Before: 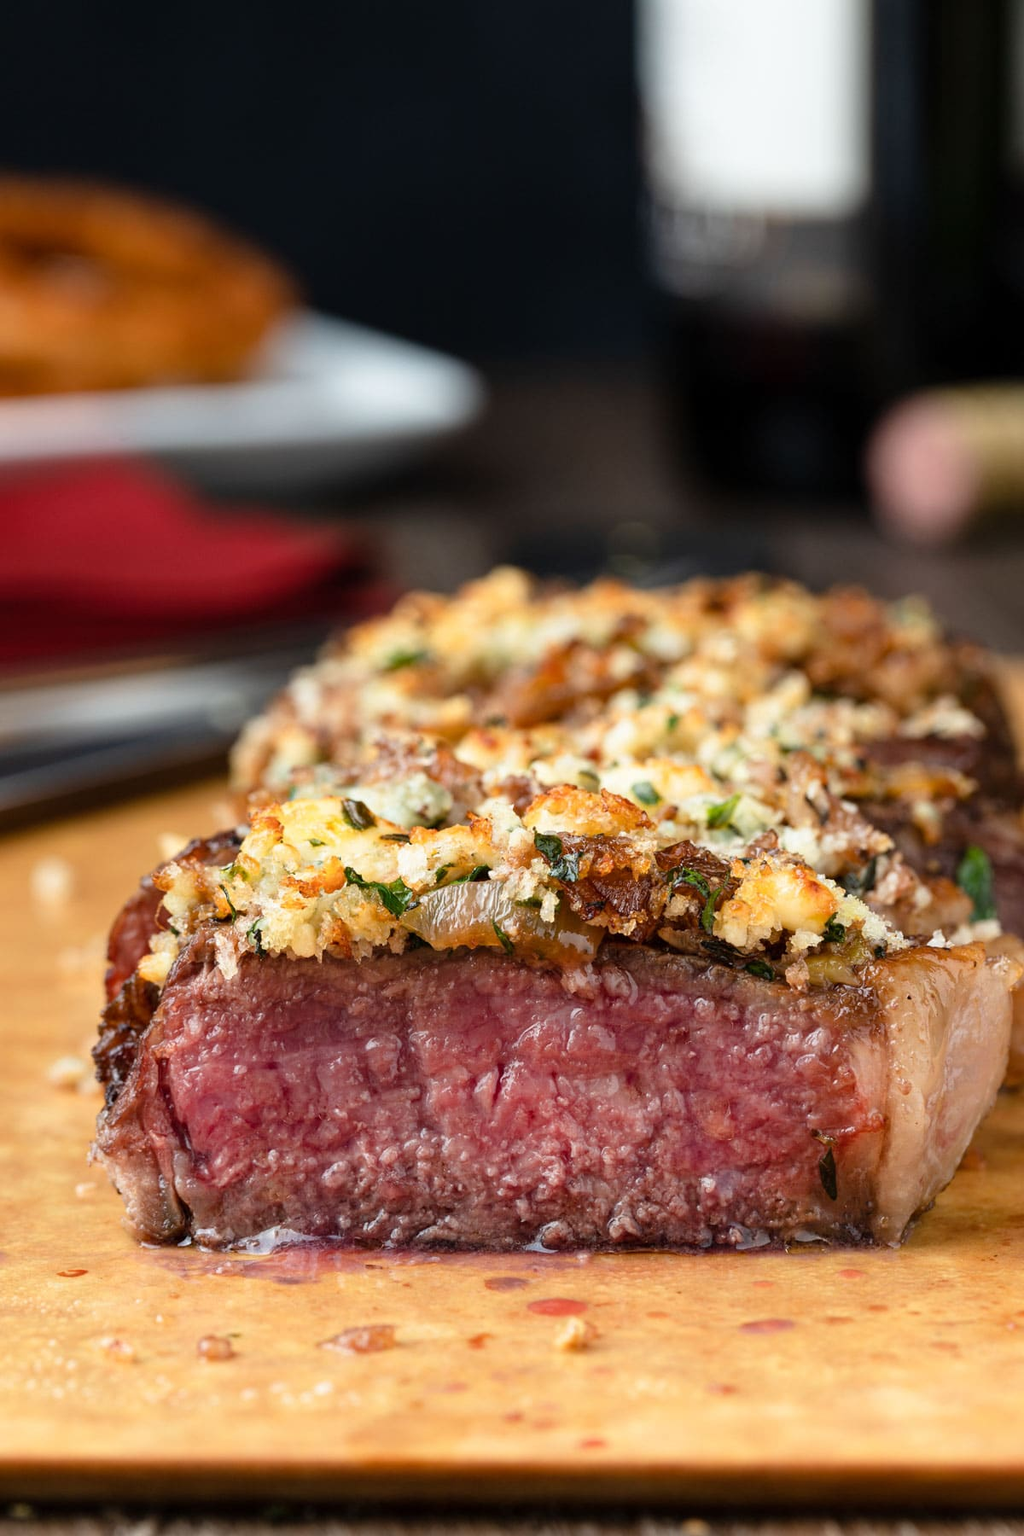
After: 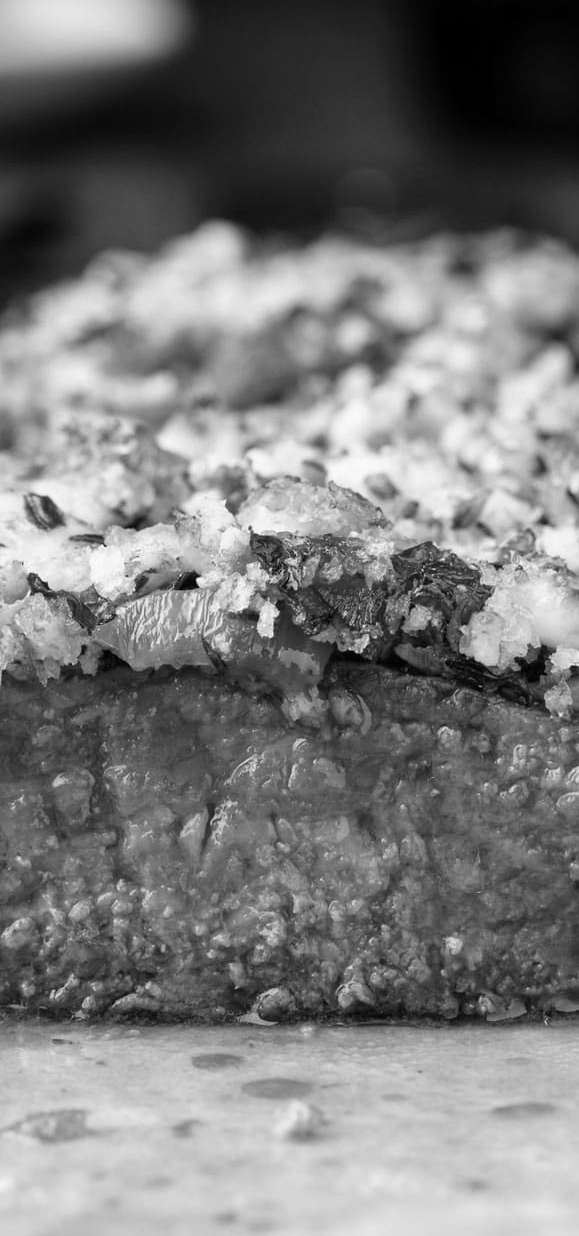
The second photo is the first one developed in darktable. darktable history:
monochrome: a -6.99, b 35.61, size 1.4
crop: left 31.379%, top 24.658%, right 20.326%, bottom 6.628%
